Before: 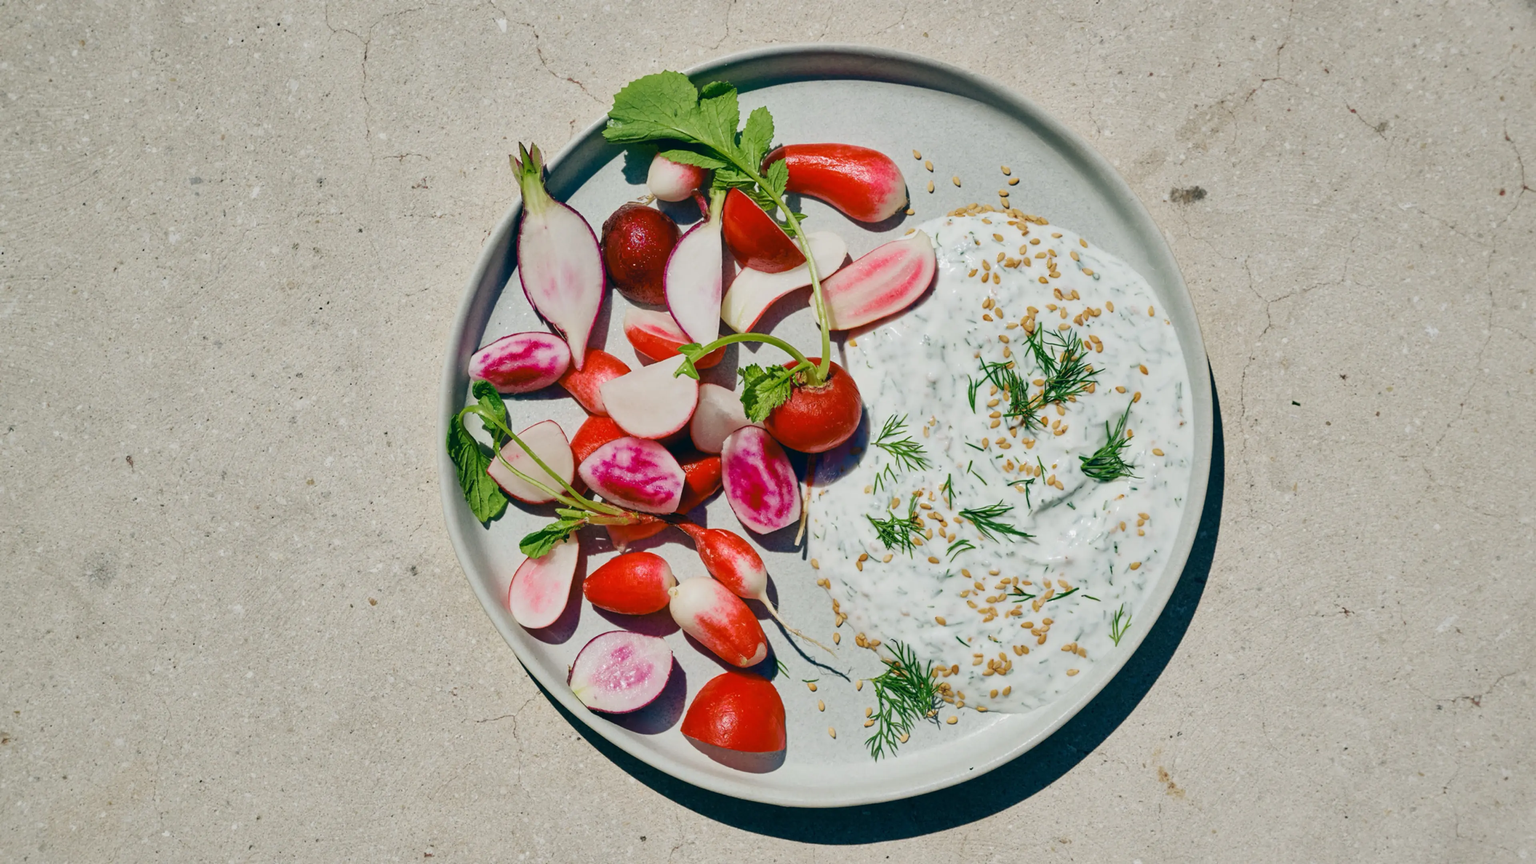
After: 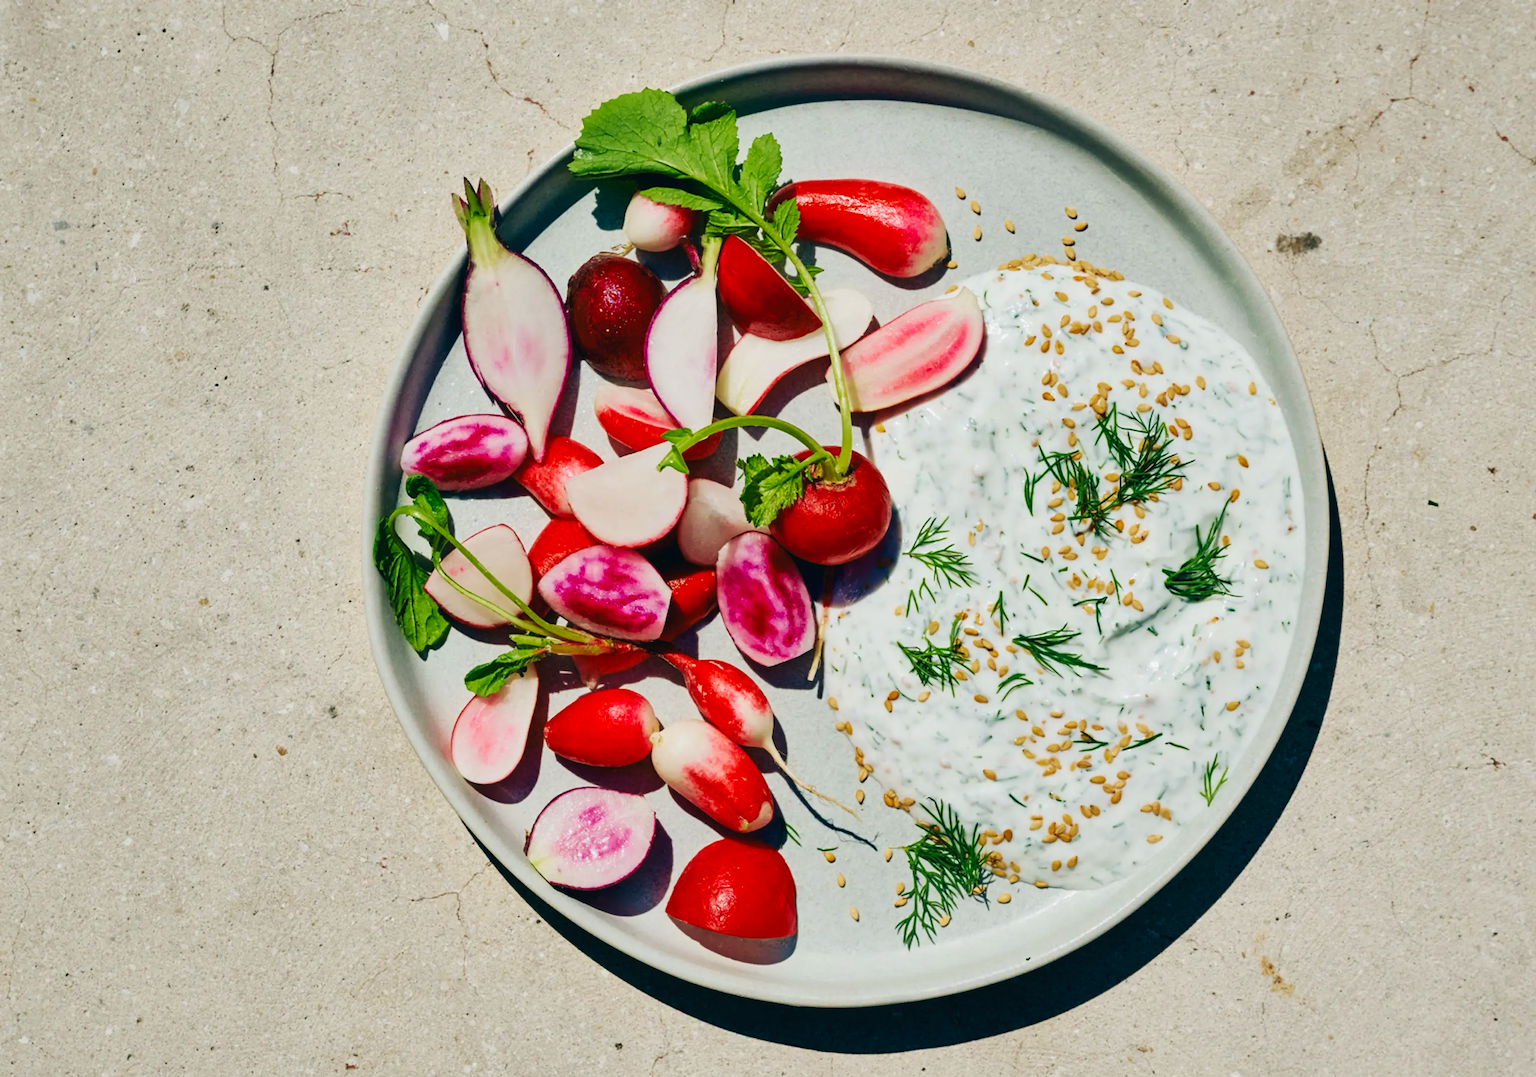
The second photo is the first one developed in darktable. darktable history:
velvia: on, module defaults
crop and rotate: left 9.597%, right 10.195%
tone curve: curves: ch0 [(0, 0) (0.003, 0.009) (0.011, 0.013) (0.025, 0.019) (0.044, 0.029) (0.069, 0.04) (0.1, 0.053) (0.136, 0.08) (0.177, 0.114) (0.224, 0.151) (0.277, 0.207) (0.335, 0.267) (0.399, 0.35) (0.468, 0.442) (0.543, 0.545) (0.623, 0.656) (0.709, 0.752) (0.801, 0.843) (0.898, 0.932) (1, 1)], preserve colors none
